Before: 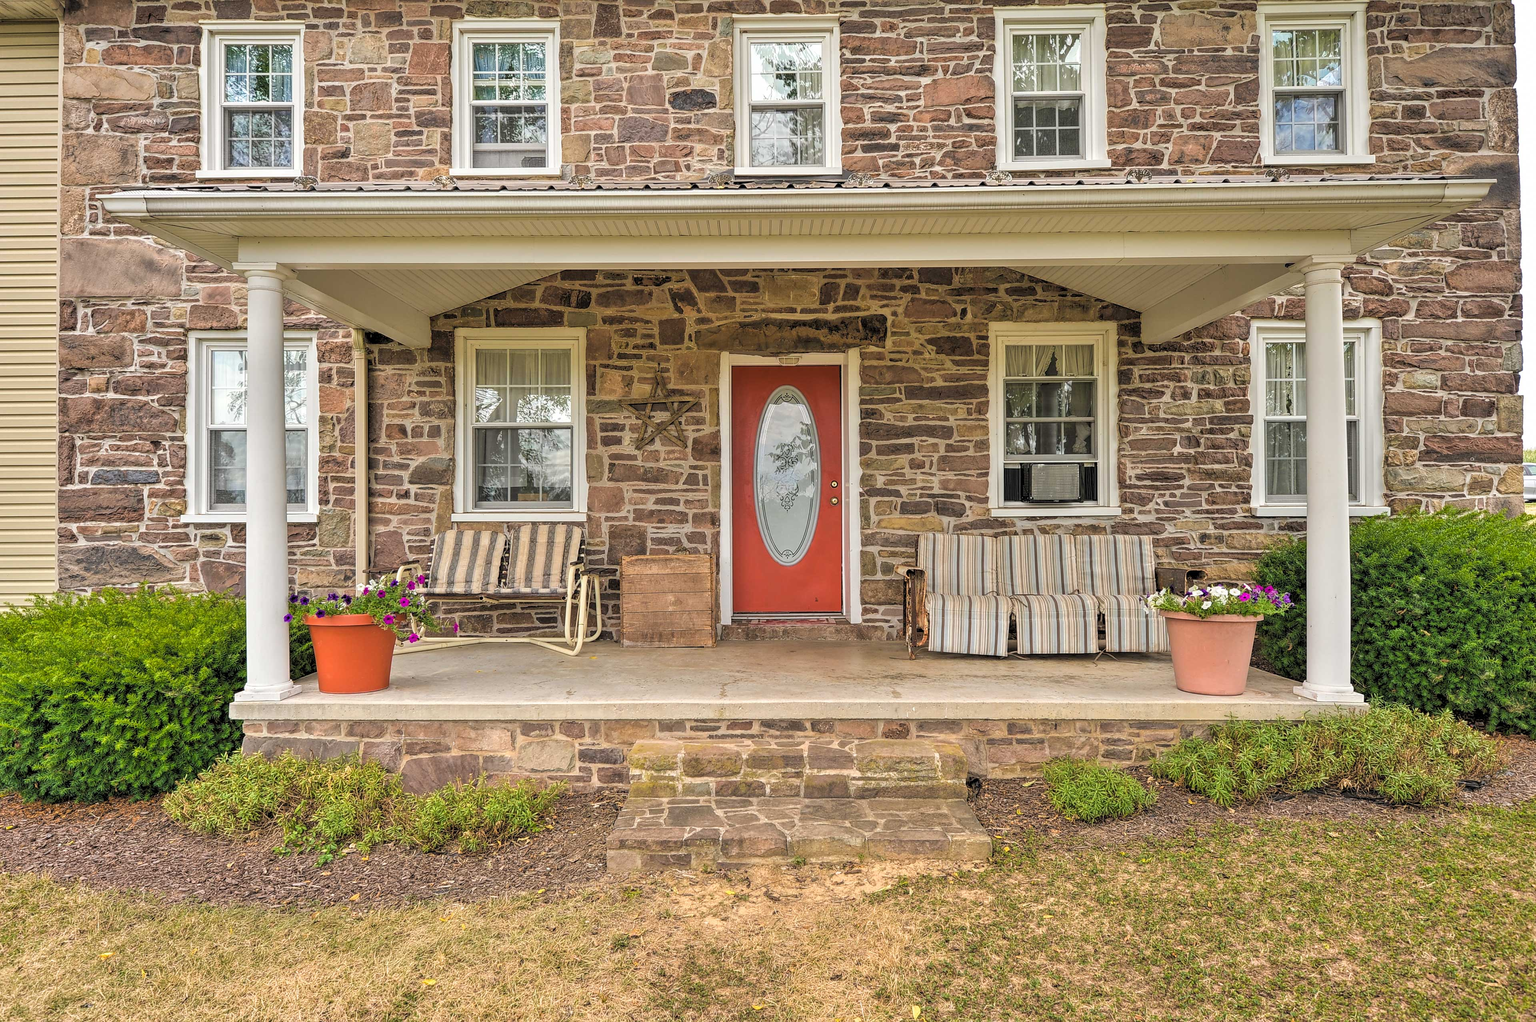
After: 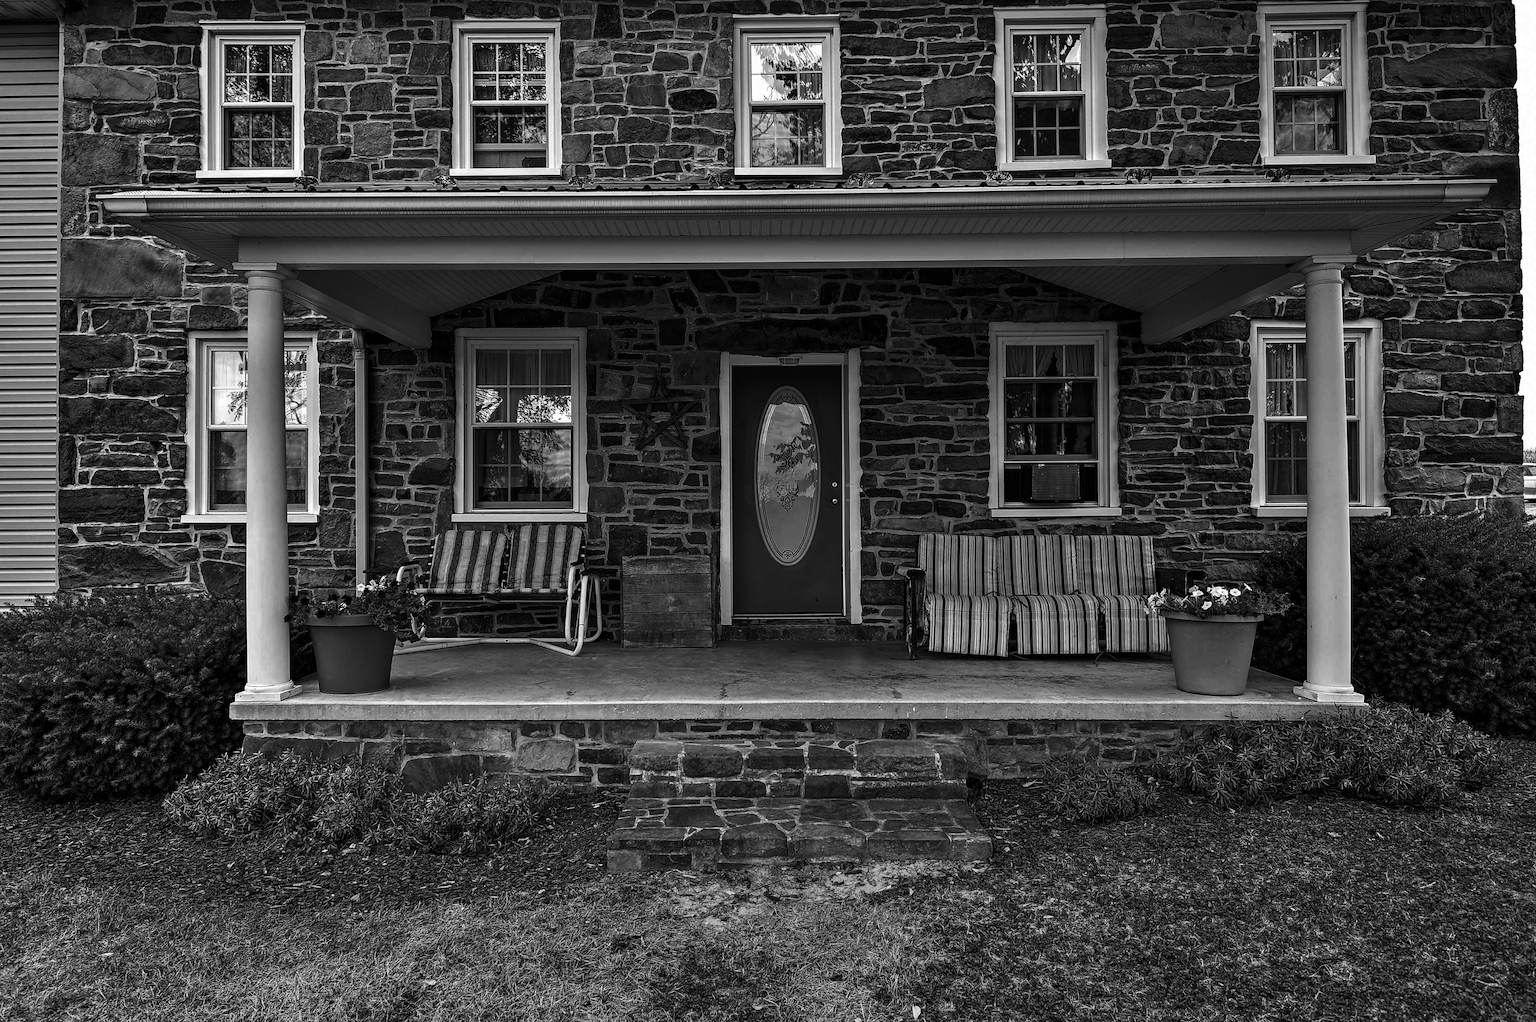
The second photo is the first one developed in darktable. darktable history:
contrast brightness saturation: contrast 0.02, brightness -0.982, saturation -0.993
